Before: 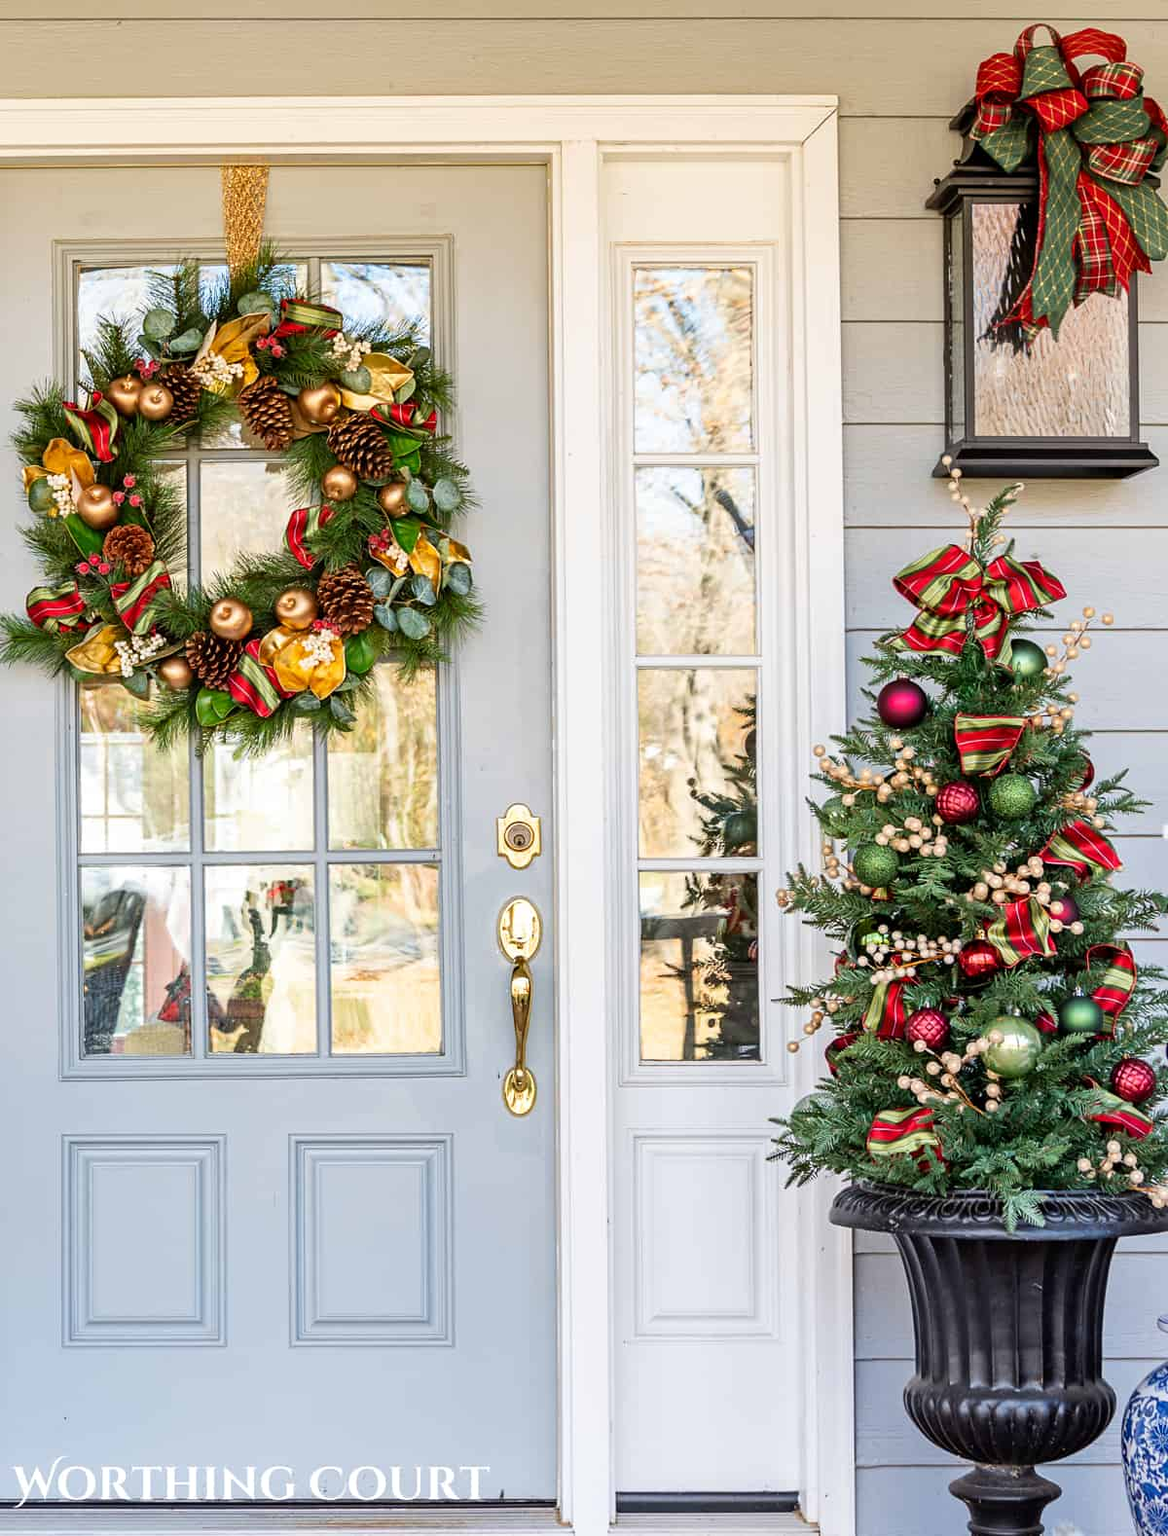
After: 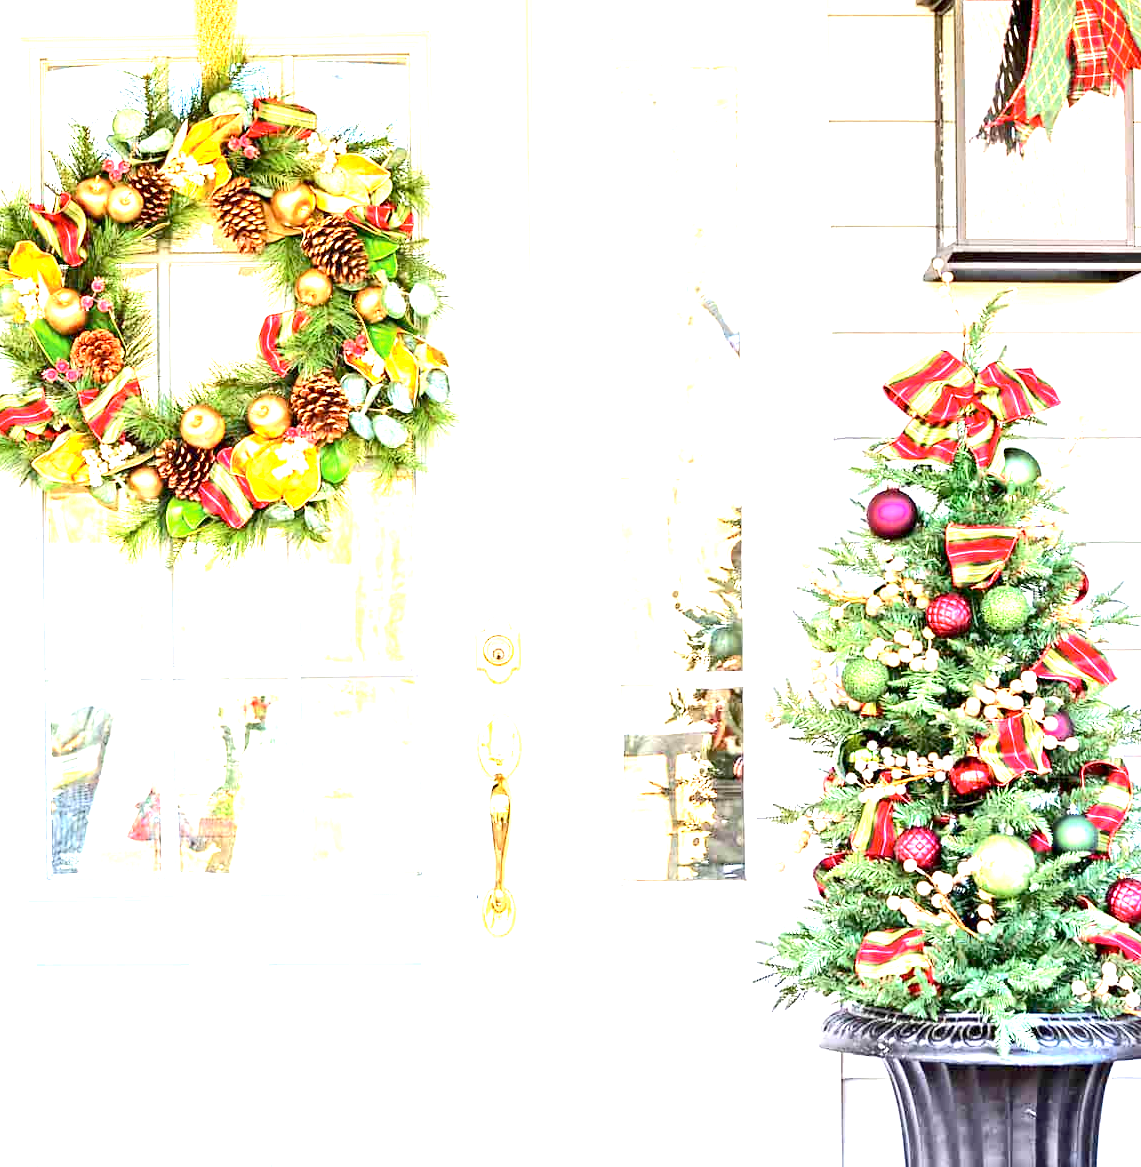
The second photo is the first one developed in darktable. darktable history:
crop and rotate: left 2.973%, top 13.265%, right 1.88%, bottom 12.765%
tone curve: curves: ch0 [(0, 0) (0.003, 0.006) (0.011, 0.015) (0.025, 0.032) (0.044, 0.054) (0.069, 0.079) (0.1, 0.111) (0.136, 0.146) (0.177, 0.186) (0.224, 0.229) (0.277, 0.286) (0.335, 0.348) (0.399, 0.426) (0.468, 0.514) (0.543, 0.609) (0.623, 0.706) (0.709, 0.789) (0.801, 0.862) (0.898, 0.926) (1, 1)], color space Lab, independent channels, preserve colors none
exposure: black level correction 0.001, exposure 2.603 EV, compensate exposure bias true, compensate highlight preservation false
